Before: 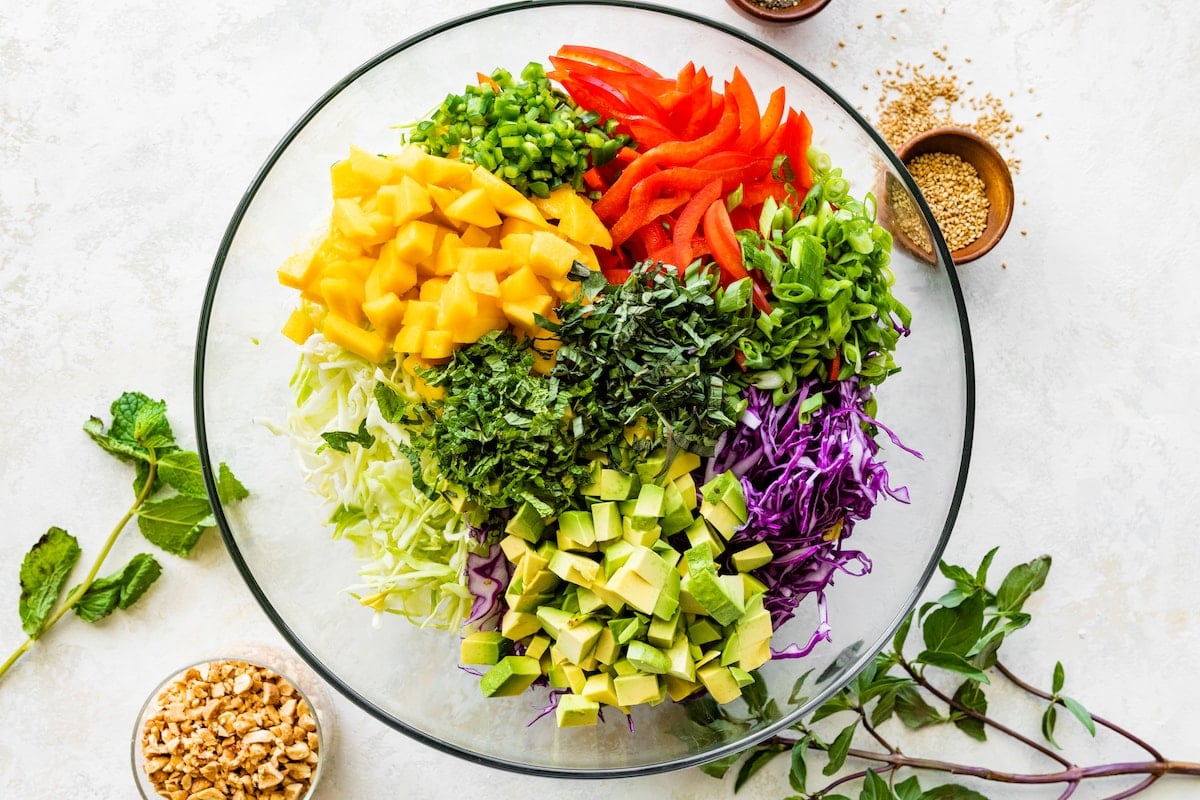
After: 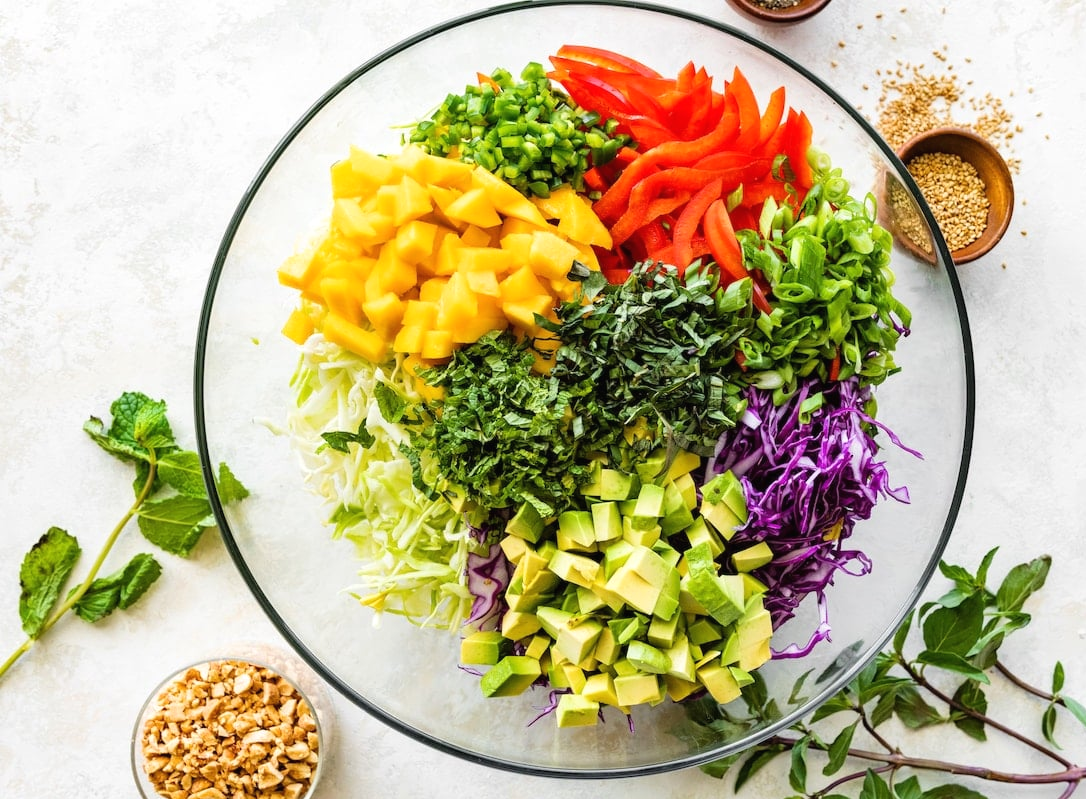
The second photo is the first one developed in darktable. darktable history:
exposure: black level correction -0.001, exposure 0.079 EV, compensate highlight preservation false
crop: right 9.485%, bottom 0.031%
